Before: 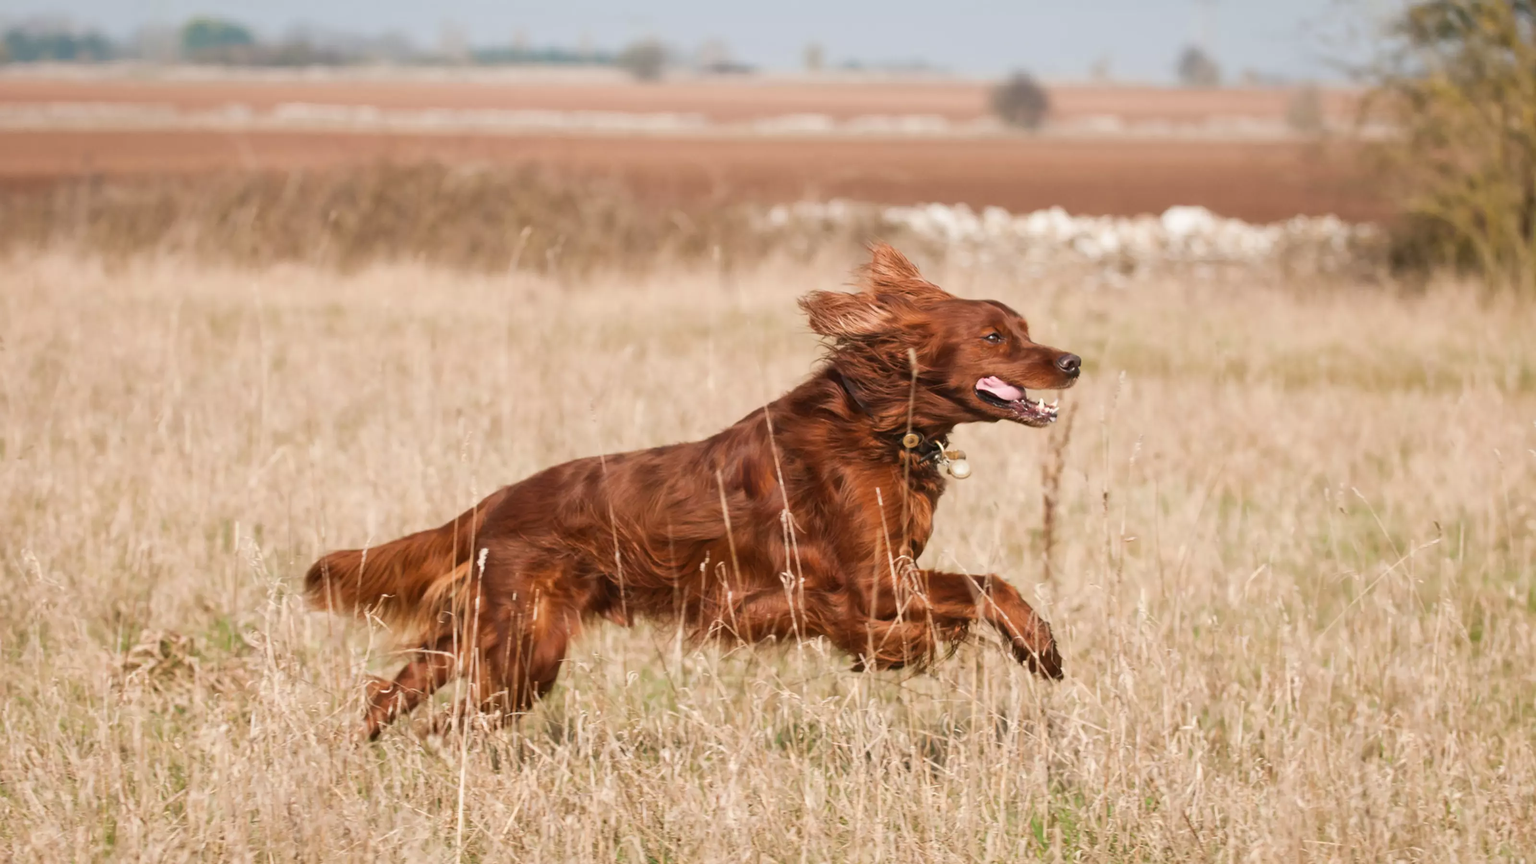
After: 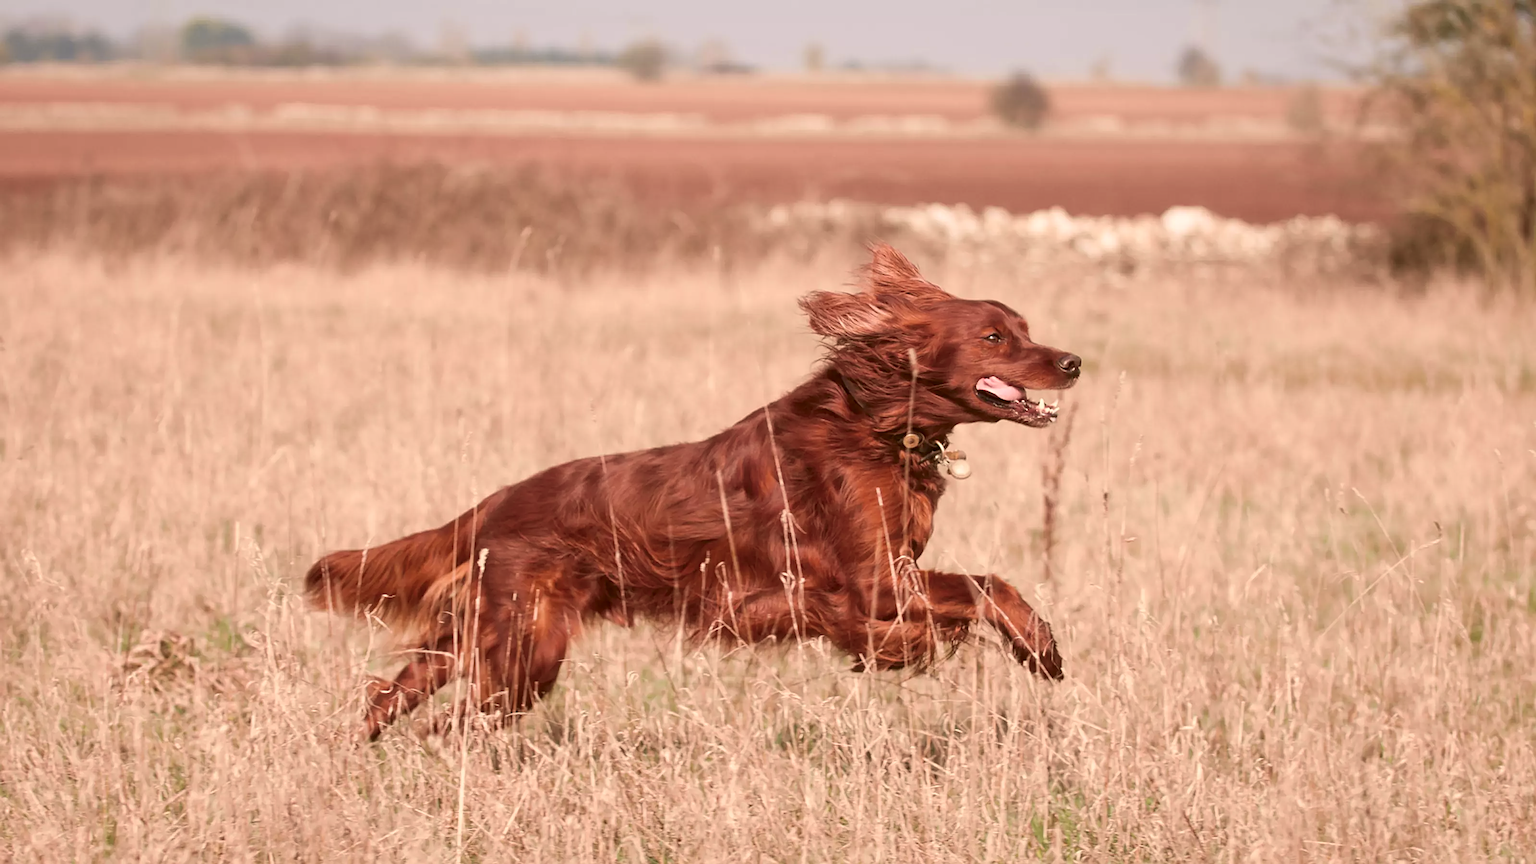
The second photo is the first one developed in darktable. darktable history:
tone curve: curves: ch1 [(0, 0) (0.214, 0.291) (0.372, 0.44) (0.463, 0.476) (0.498, 0.502) (0.521, 0.531) (1, 1)]; ch2 [(0, 0) (0.456, 0.447) (0.5, 0.5) (0.547, 0.557) (0.592, 0.57) (0.631, 0.602) (1, 1)], color space Lab, independent channels, preserve colors none
color correction: highlights a* 6.27, highlights b* 8.19, shadows a* 5.94, shadows b* 7.23, saturation 0.9
sharpen: on, module defaults
levels: levels [0, 0.492, 0.984]
